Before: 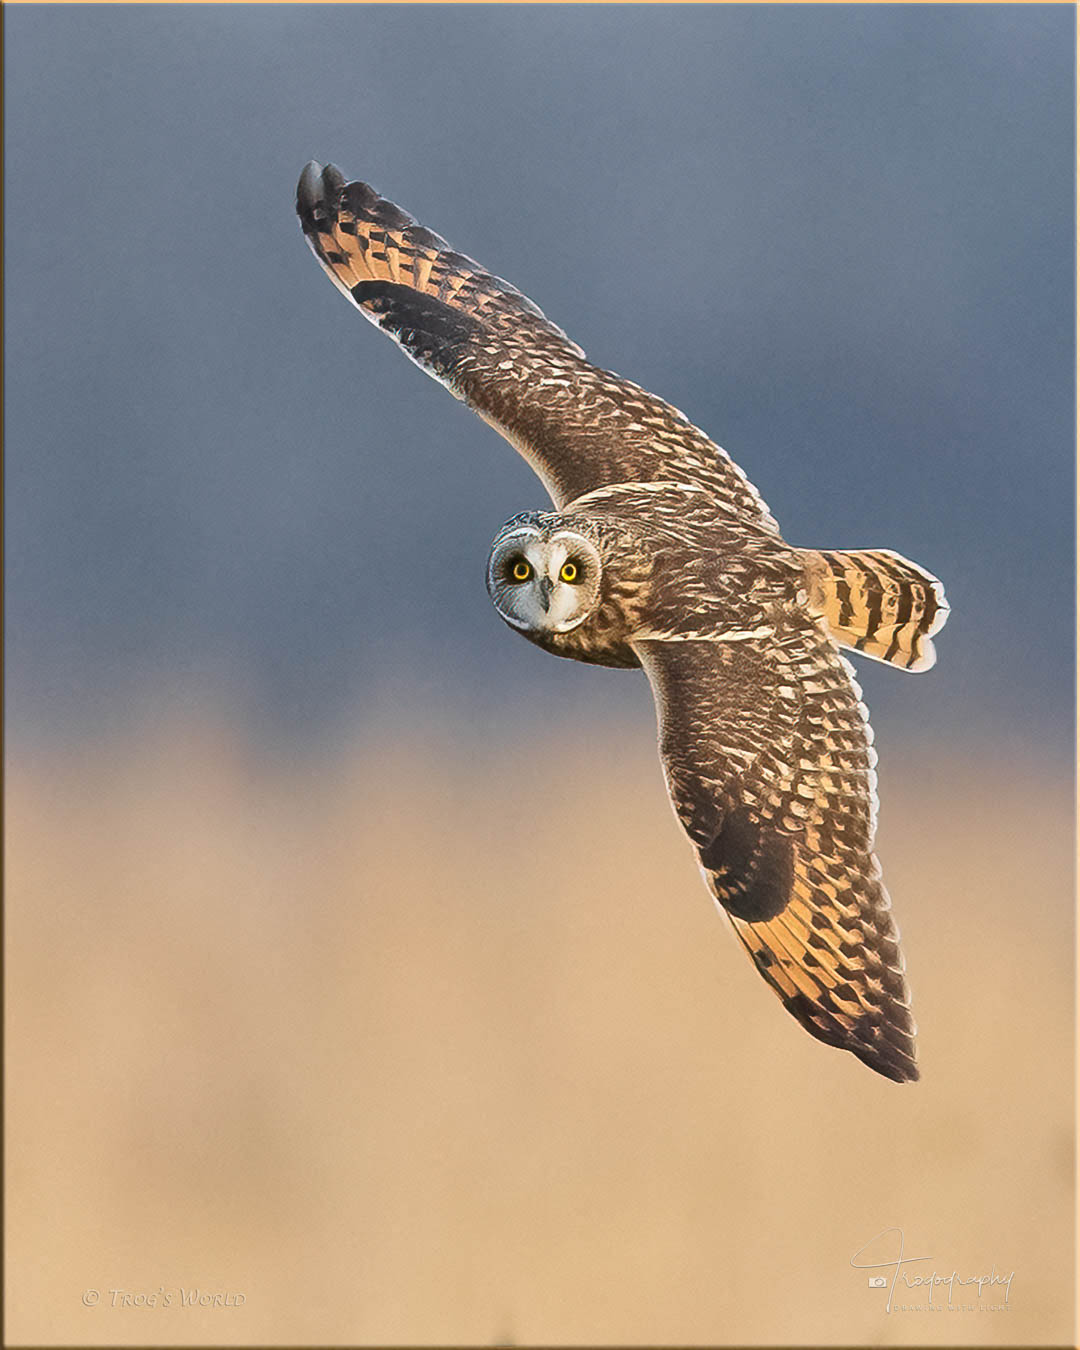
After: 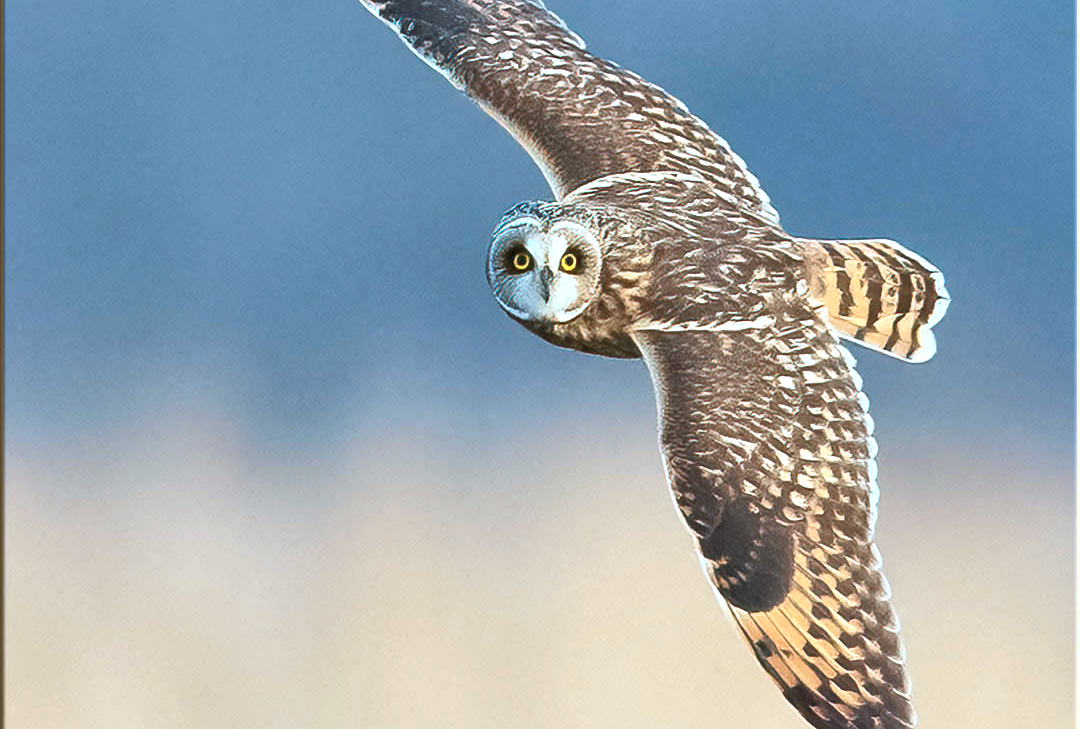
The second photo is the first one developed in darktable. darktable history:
crop and rotate: top 23.034%, bottom 22.957%
exposure: exposure 0.561 EV, compensate highlight preservation false
color correction: highlights a* -10.6, highlights b* -19.63
